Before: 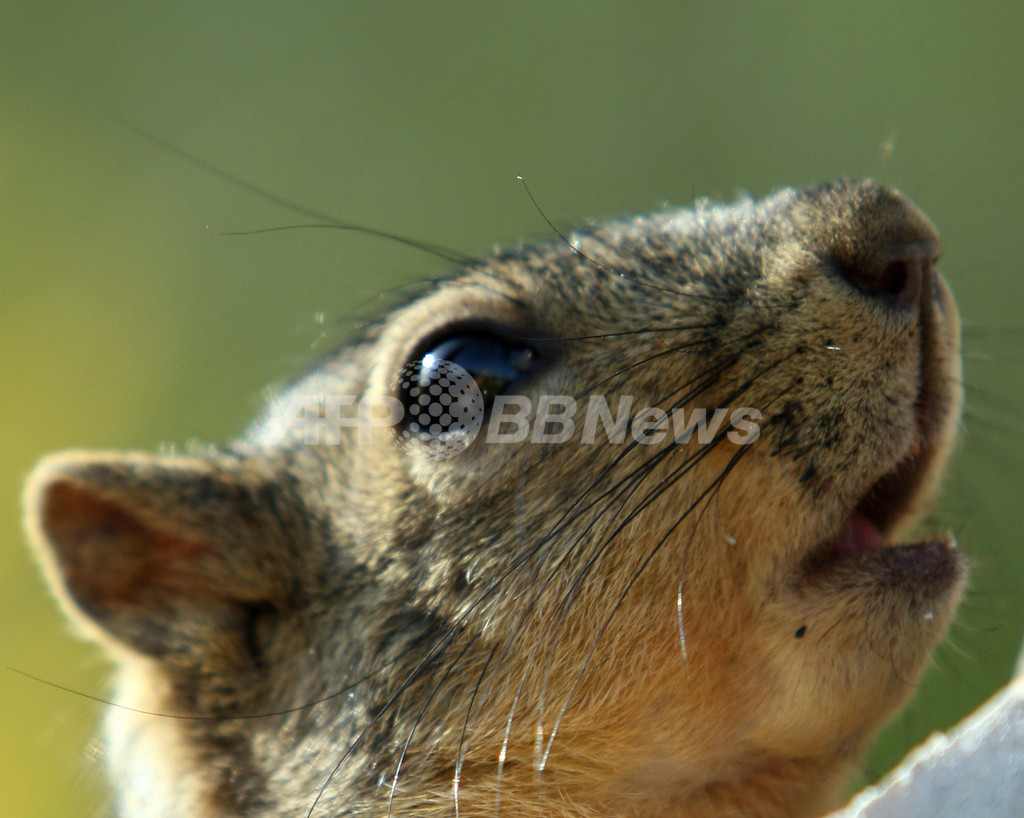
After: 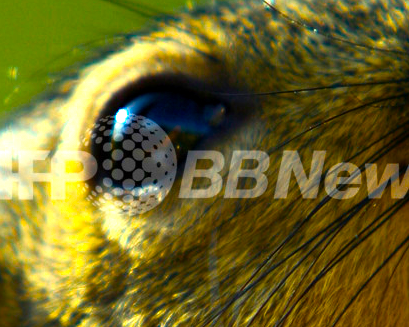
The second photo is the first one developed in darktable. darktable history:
levels: levels [0, 0.48, 0.961]
color balance rgb: linear chroma grading › shadows -40%, linear chroma grading › highlights 40%, linear chroma grading › global chroma 45%, linear chroma grading › mid-tones -30%, perceptual saturation grading › global saturation 55%, perceptual saturation grading › highlights -50%, perceptual saturation grading › mid-tones 40%, perceptual saturation grading › shadows 30%, perceptual brilliance grading › global brilliance 20%, perceptual brilliance grading › shadows -40%, global vibrance 35%
crop: left 30%, top 30%, right 30%, bottom 30%
